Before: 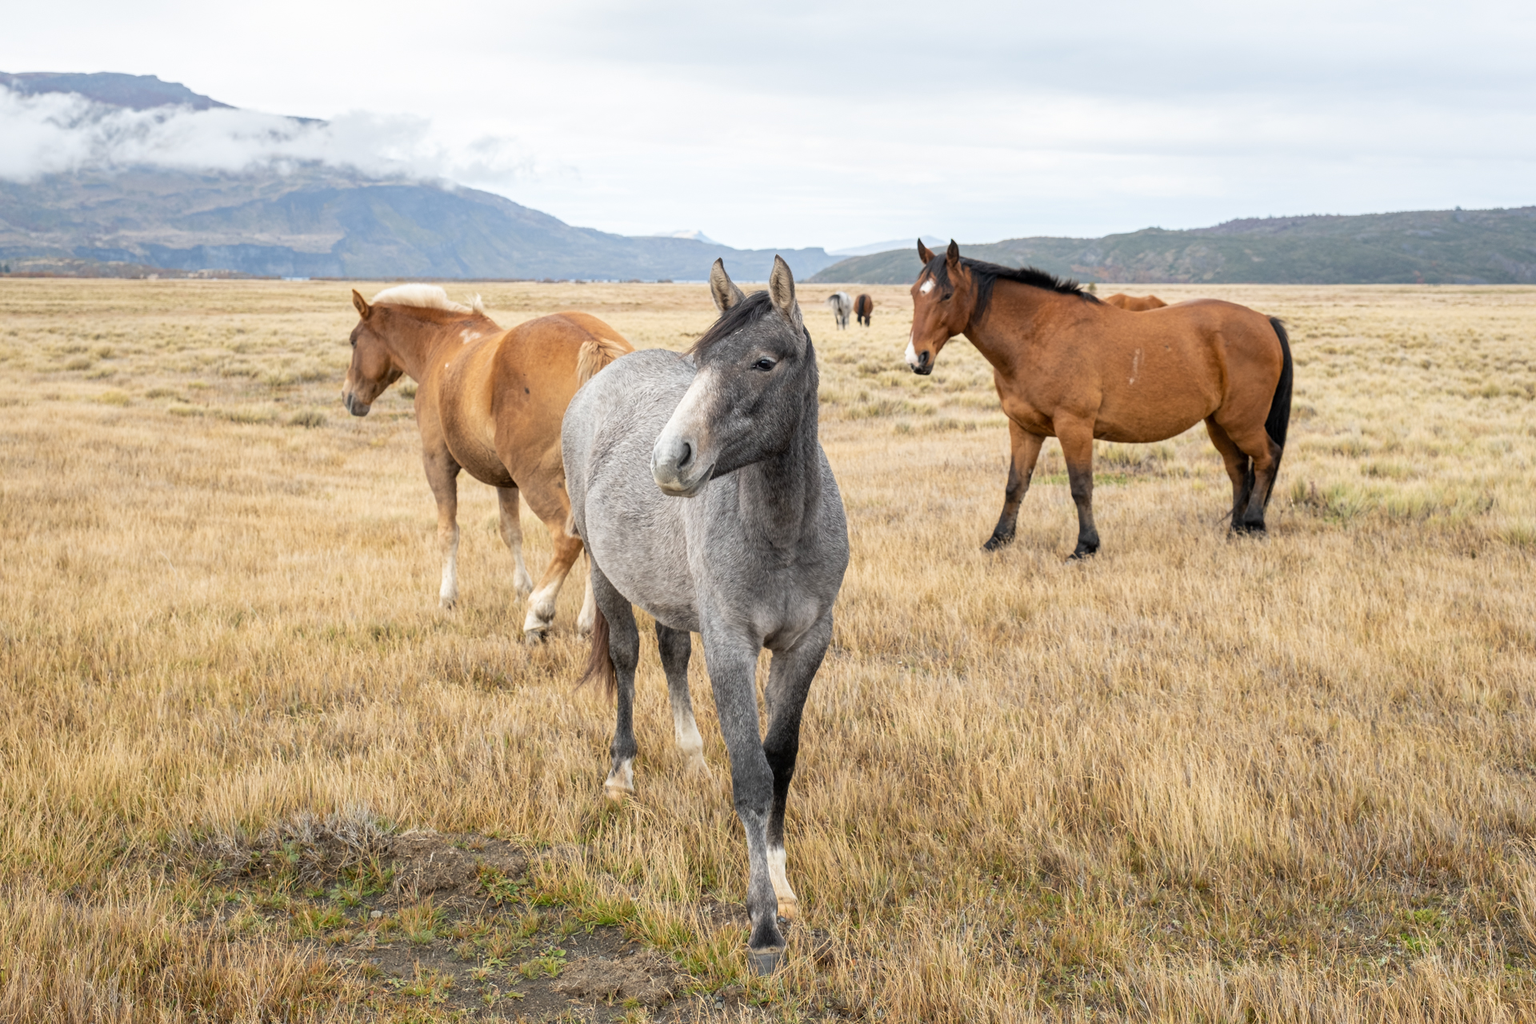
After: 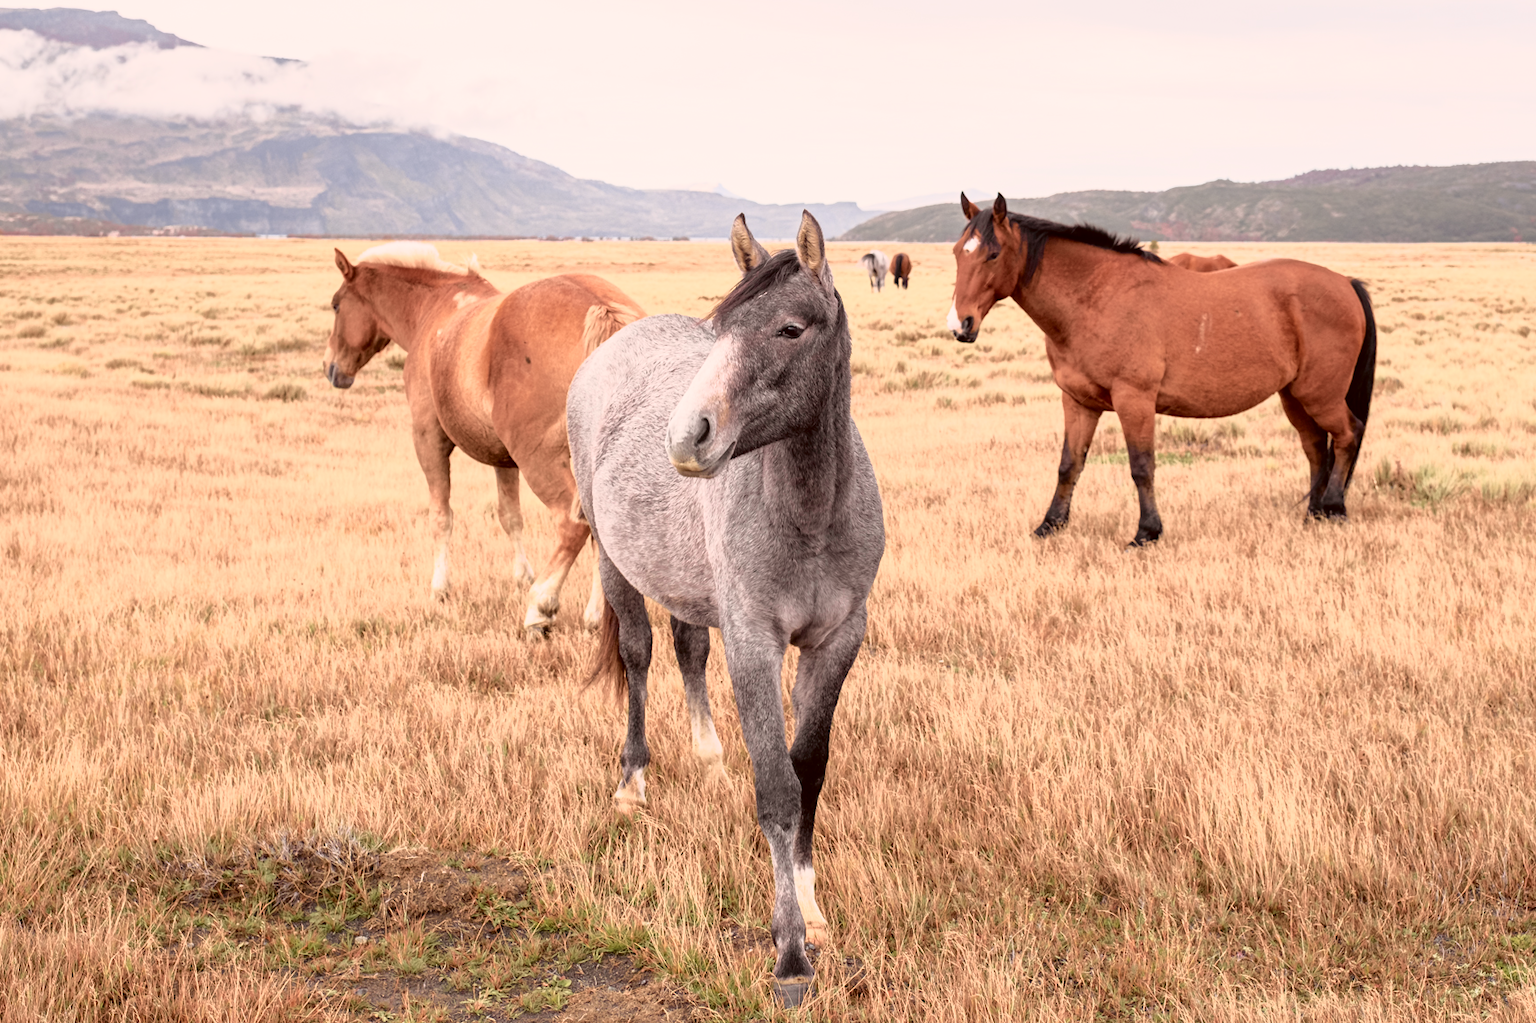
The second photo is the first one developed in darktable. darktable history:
tone curve: curves: ch0 [(0, 0) (0.105, 0.068) (0.195, 0.162) (0.283, 0.283) (0.384, 0.404) (0.485, 0.531) (0.638, 0.681) (0.795, 0.879) (1, 0.977)]; ch1 [(0, 0) (0.161, 0.092) (0.35, 0.33) (0.379, 0.401) (0.456, 0.469) (0.498, 0.506) (0.521, 0.549) (0.58, 0.624) (0.635, 0.671) (1, 1)]; ch2 [(0, 0) (0.371, 0.362) (0.437, 0.437) (0.483, 0.484) (0.53, 0.515) (0.56, 0.58) (0.622, 0.606) (1, 1)], color space Lab, independent channels, preserve colors none
crop: left 3.305%, top 6.436%, right 6.389%, bottom 3.258%
color correction: highlights a* 6.27, highlights b* 8.19, shadows a* 5.94, shadows b* 7.23, saturation 0.9
